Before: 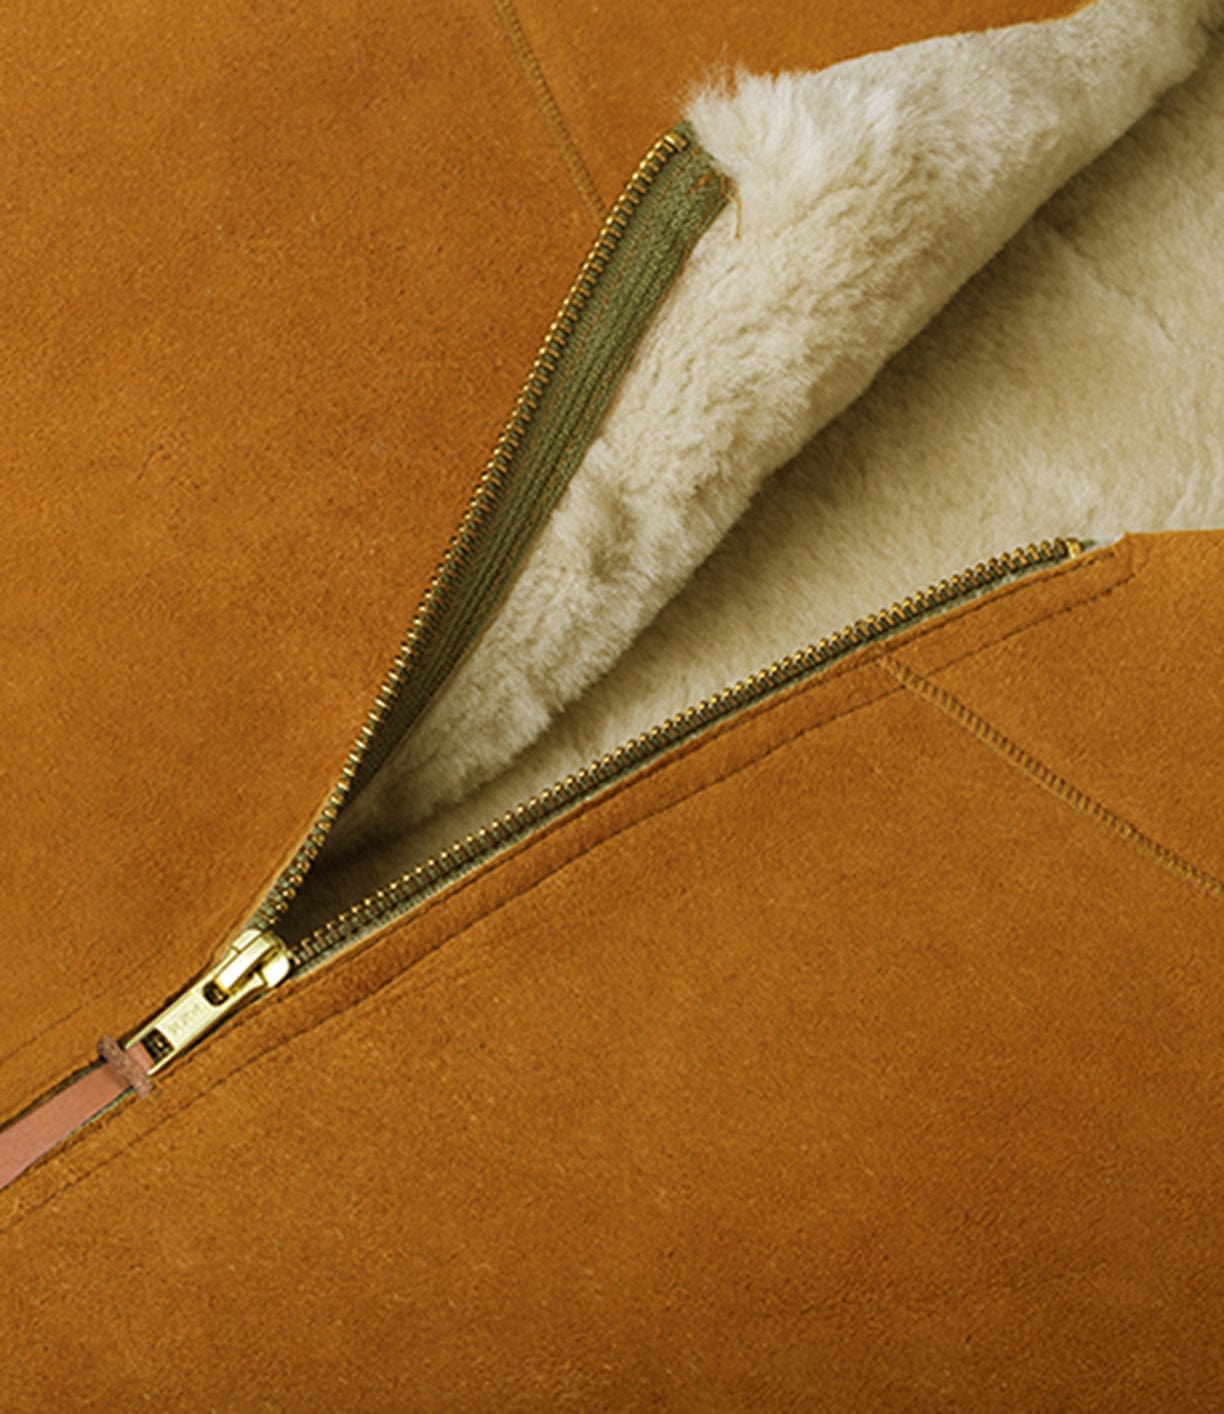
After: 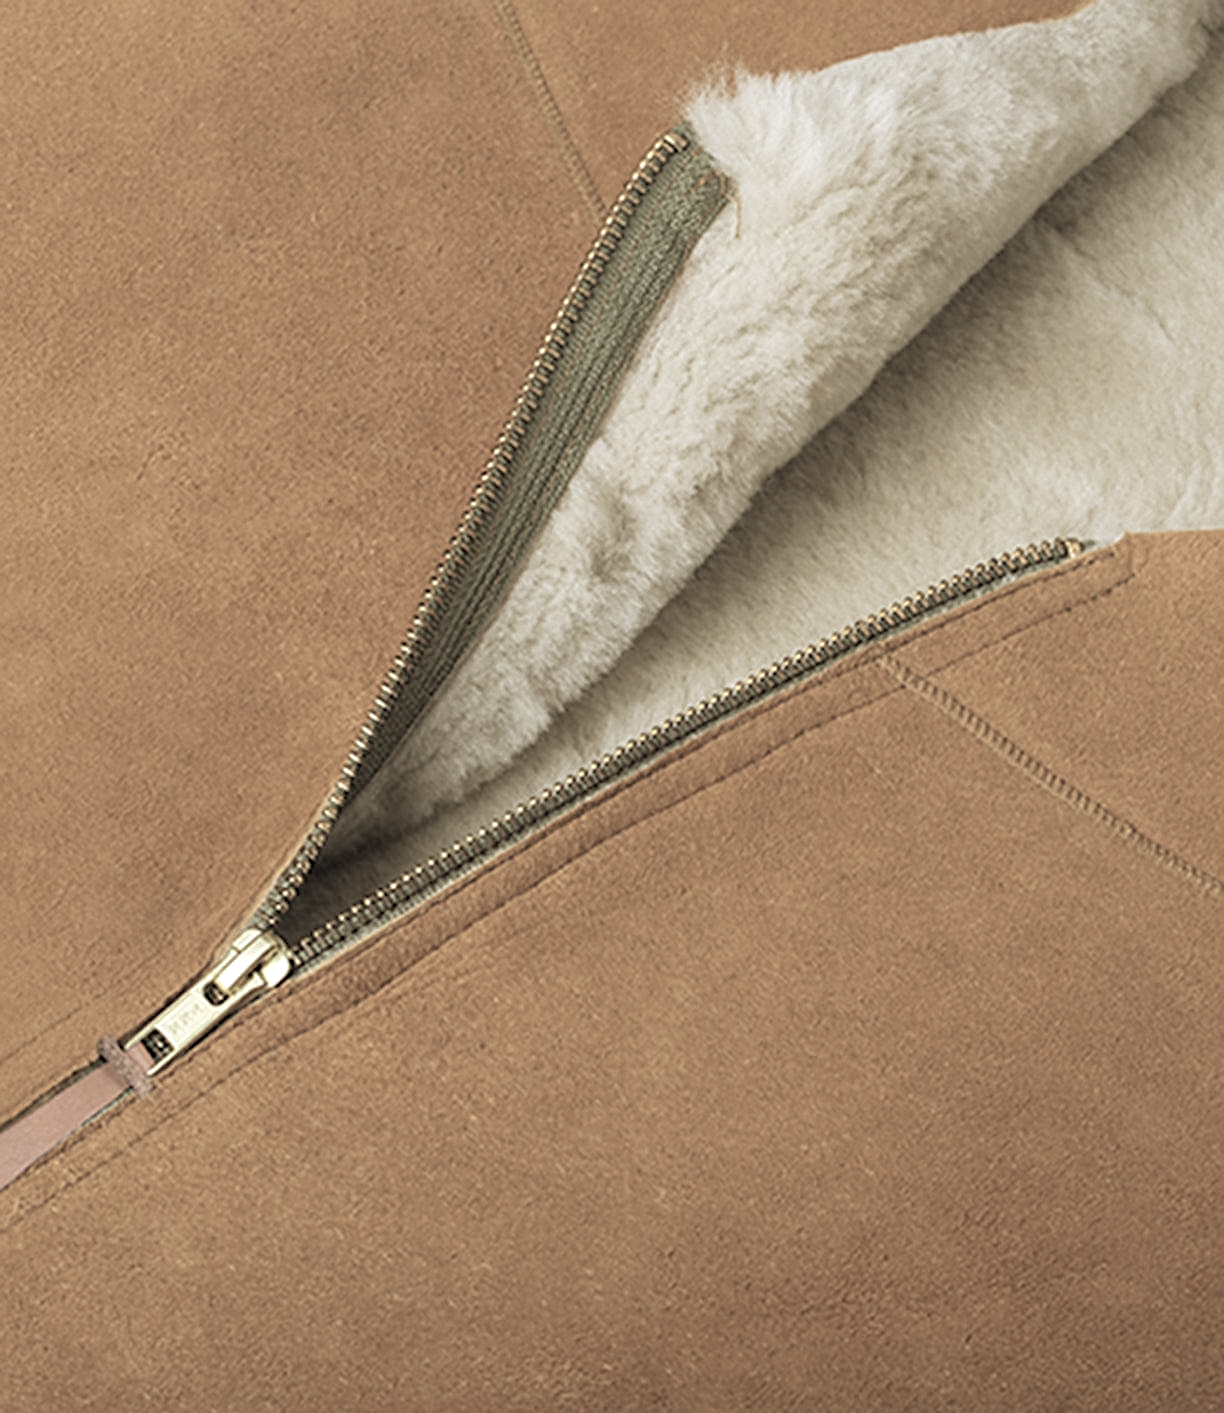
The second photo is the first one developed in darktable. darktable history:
contrast brightness saturation: brightness 0.19, saturation -0.519
sharpen: on, module defaults
crop: bottom 0.056%
local contrast: highlights 104%, shadows 99%, detail 119%, midtone range 0.2
